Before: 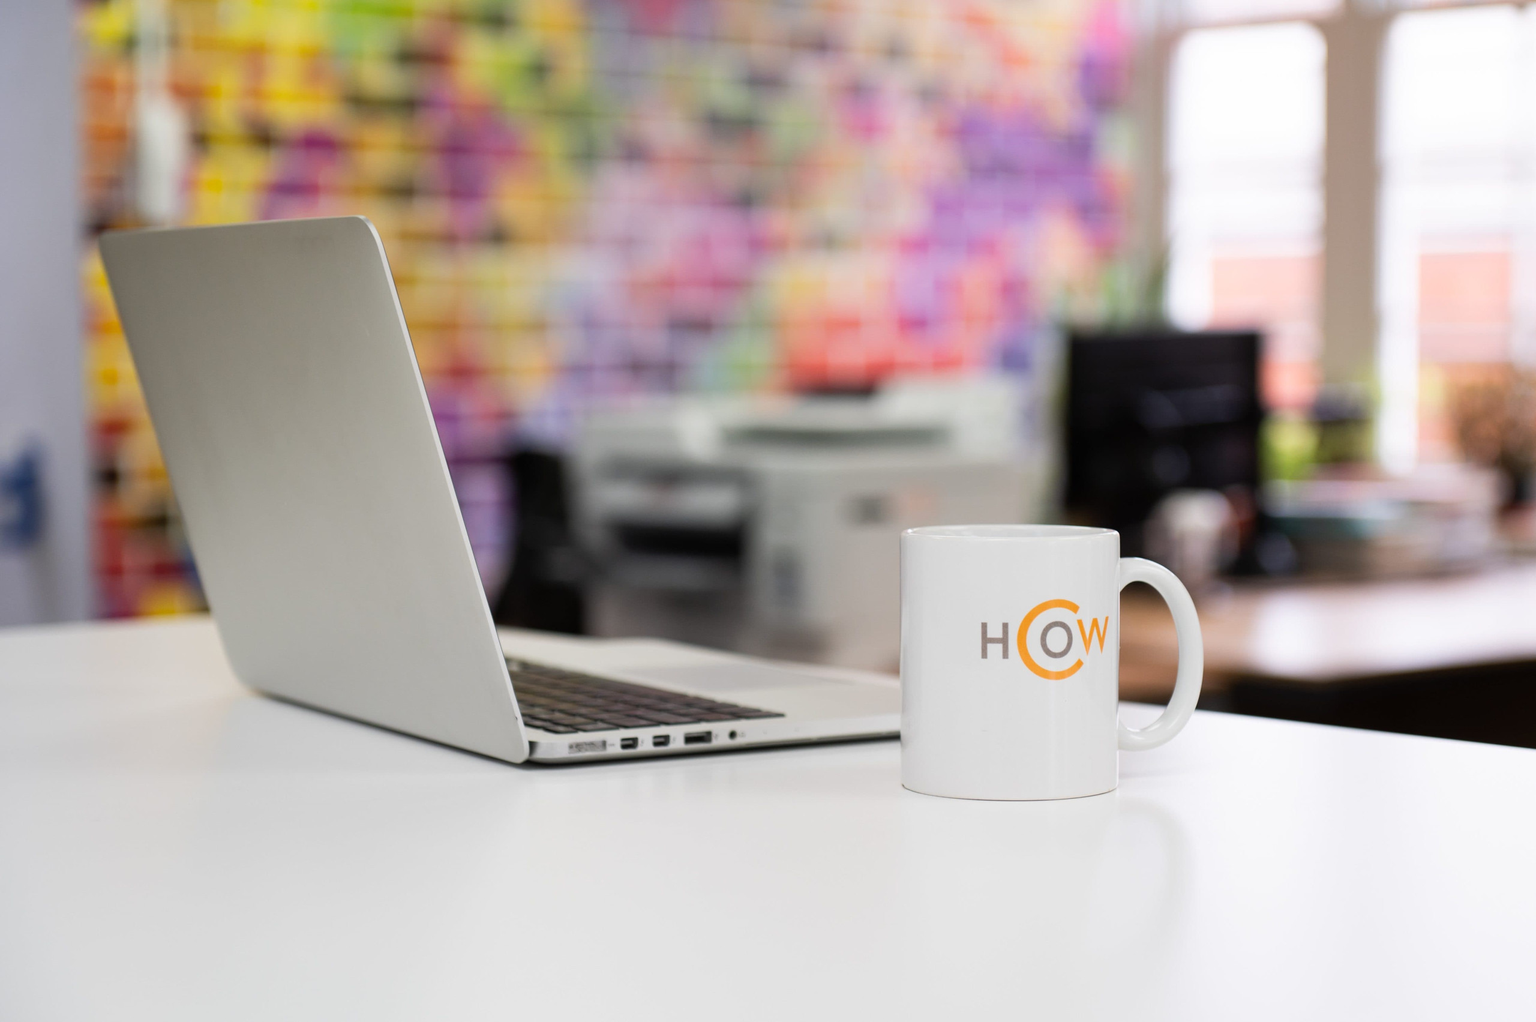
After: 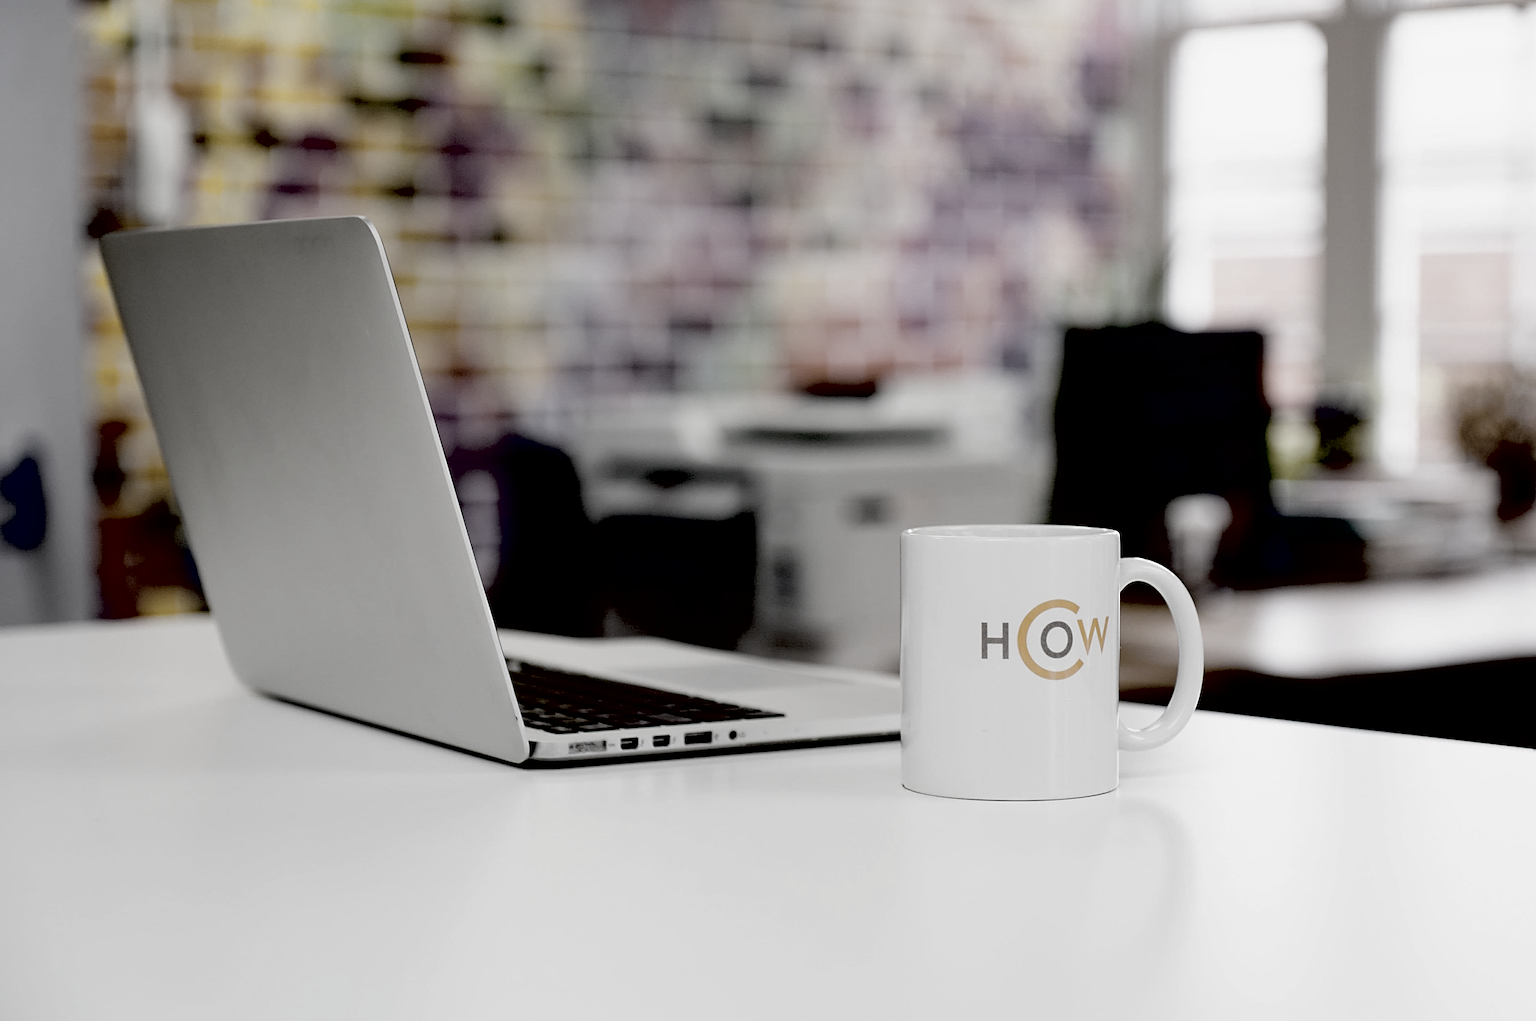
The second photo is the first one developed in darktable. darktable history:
exposure: black level correction 0.1, exposure -0.091 EV, compensate exposure bias true, compensate highlight preservation false
sharpen: on, module defaults
contrast brightness saturation: saturation -0.03
color correction: highlights b* 0.001, saturation 0.181
